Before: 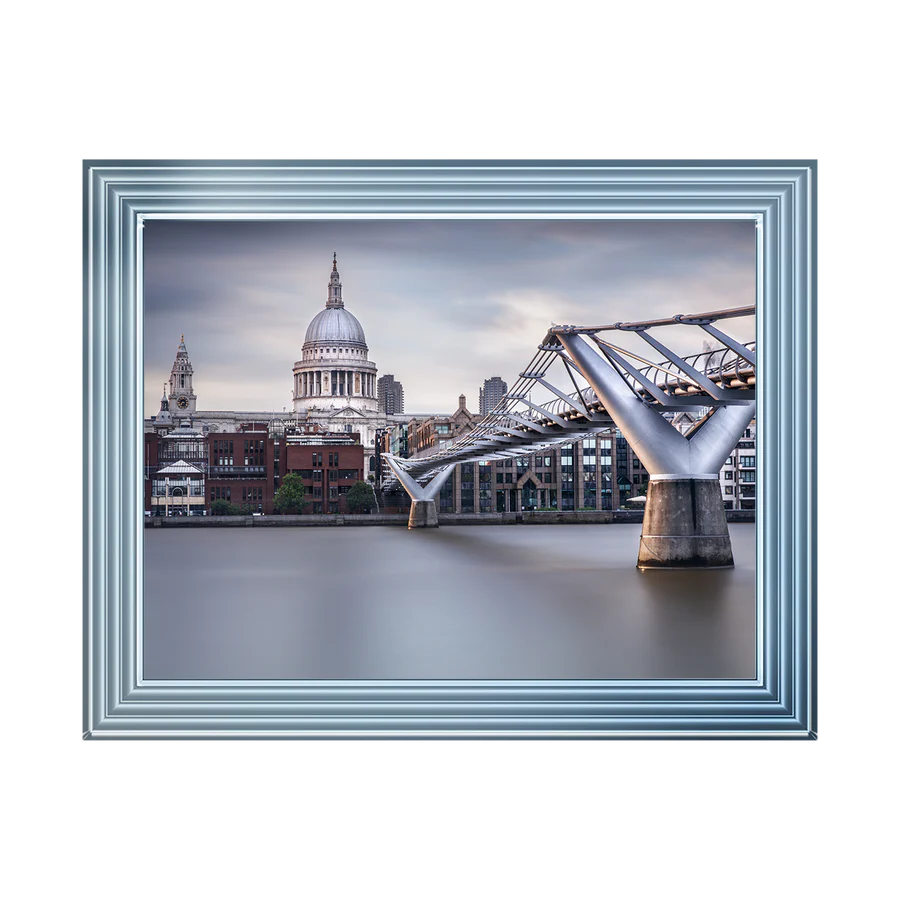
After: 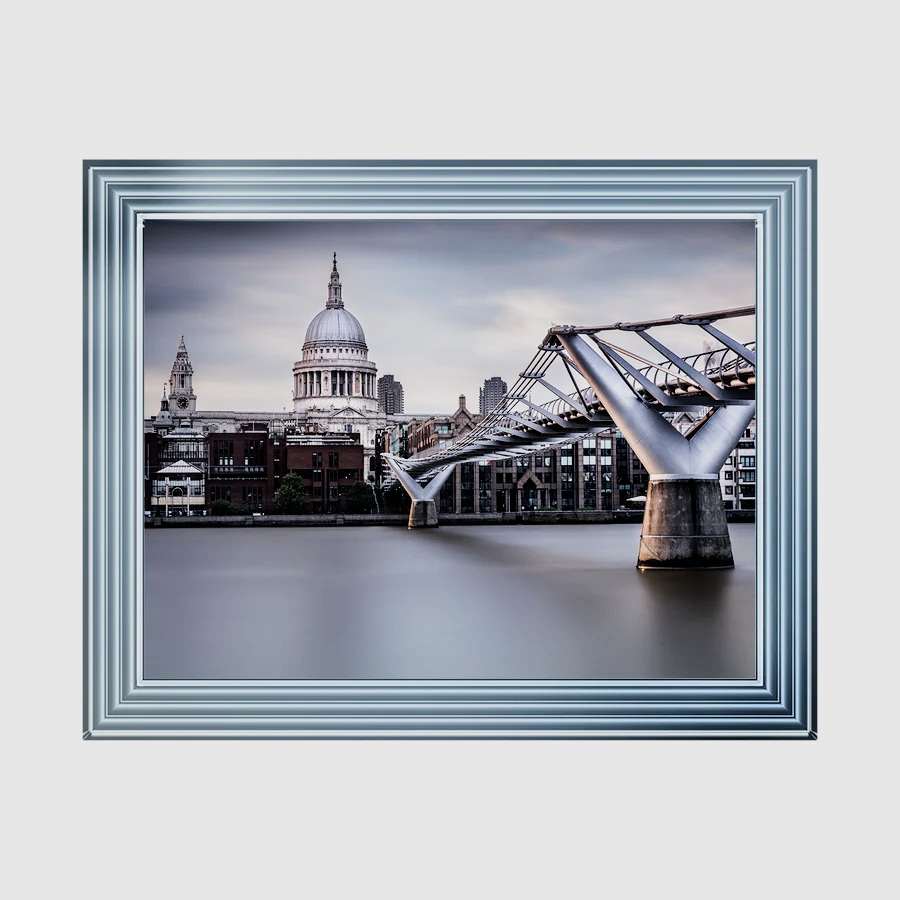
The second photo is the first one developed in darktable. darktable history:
filmic rgb: black relative exposure -5 EV, white relative exposure 3.5 EV, hardness 3.19, contrast 1.4, highlights saturation mix -50%
exposure: exposure -0.153 EV, compensate highlight preservation false
